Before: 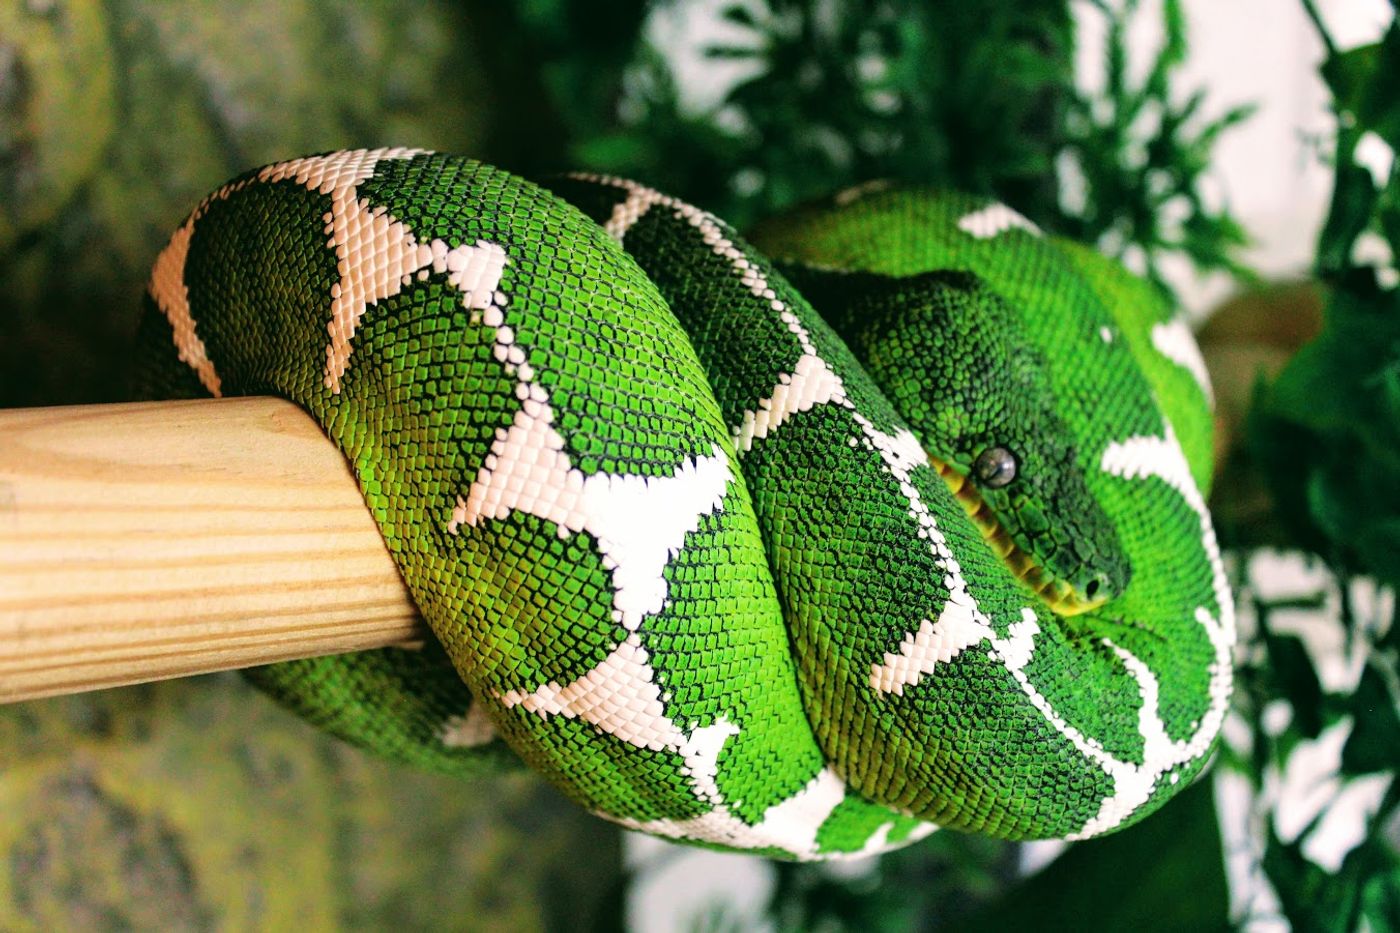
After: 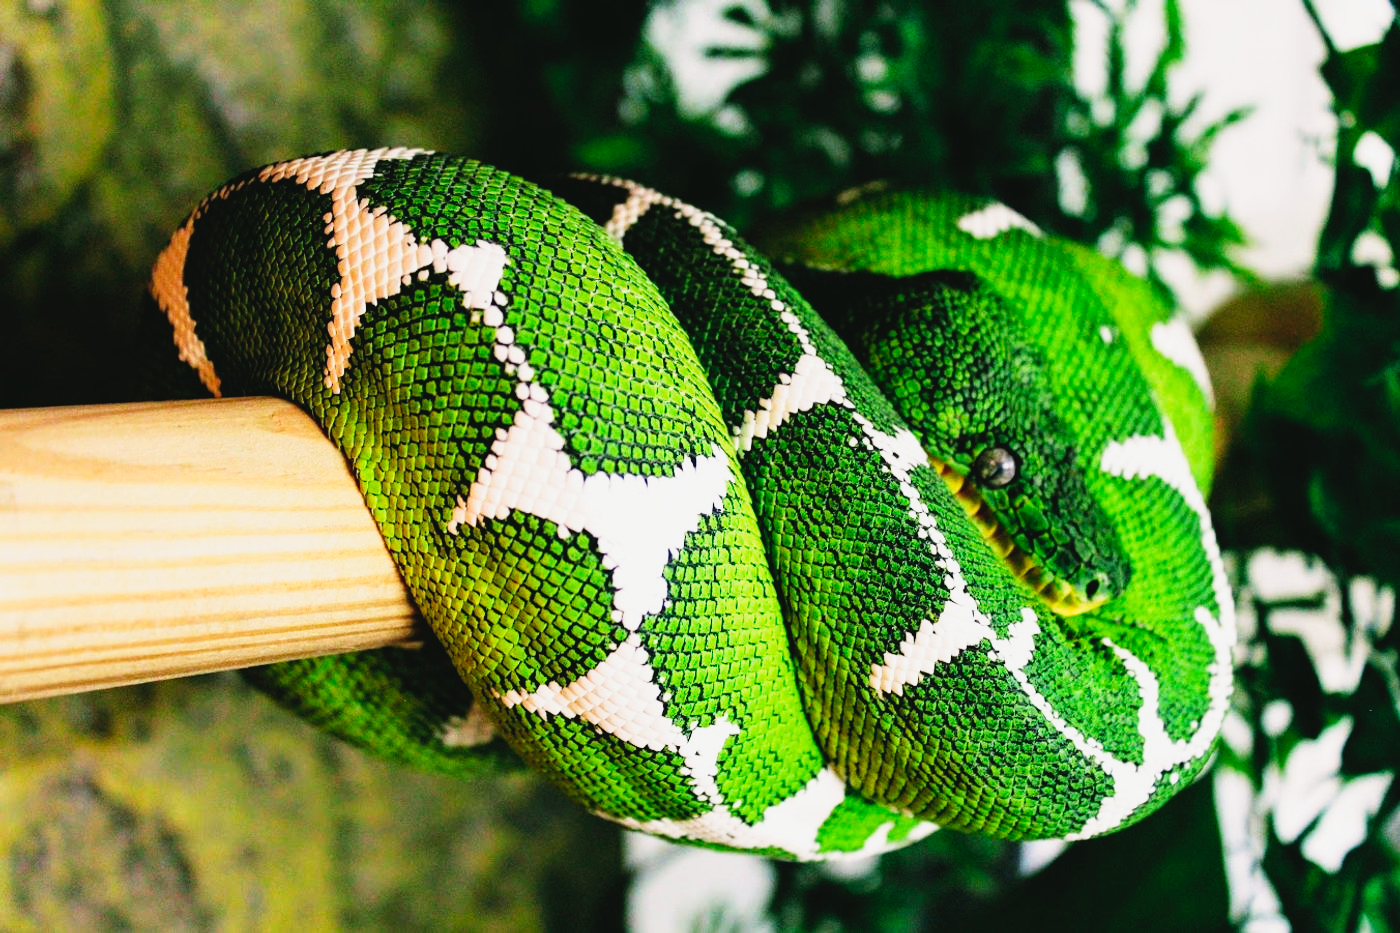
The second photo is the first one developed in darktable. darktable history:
tone curve: curves: ch0 [(0, 0.031) (0.139, 0.084) (0.311, 0.278) (0.495, 0.544) (0.718, 0.816) (0.841, 0.909) (1, 0.967)]; ch1 [(0, 0) (0.272, 0.249) (0.388, 0.385) (0.479, 0.456) (0.495, 0.497) (0.538, 0.55) (0.578, 0.595) (0.707, 0.778) (1, 1)]; ch2 [(0, 0) (0.125, 0.089) (0.353, 0.329) (0.443, 0.408) (0.502, 0.495) (0.56, 0.553) (0.608, 0.631) (1, 1)], preserve colors none
